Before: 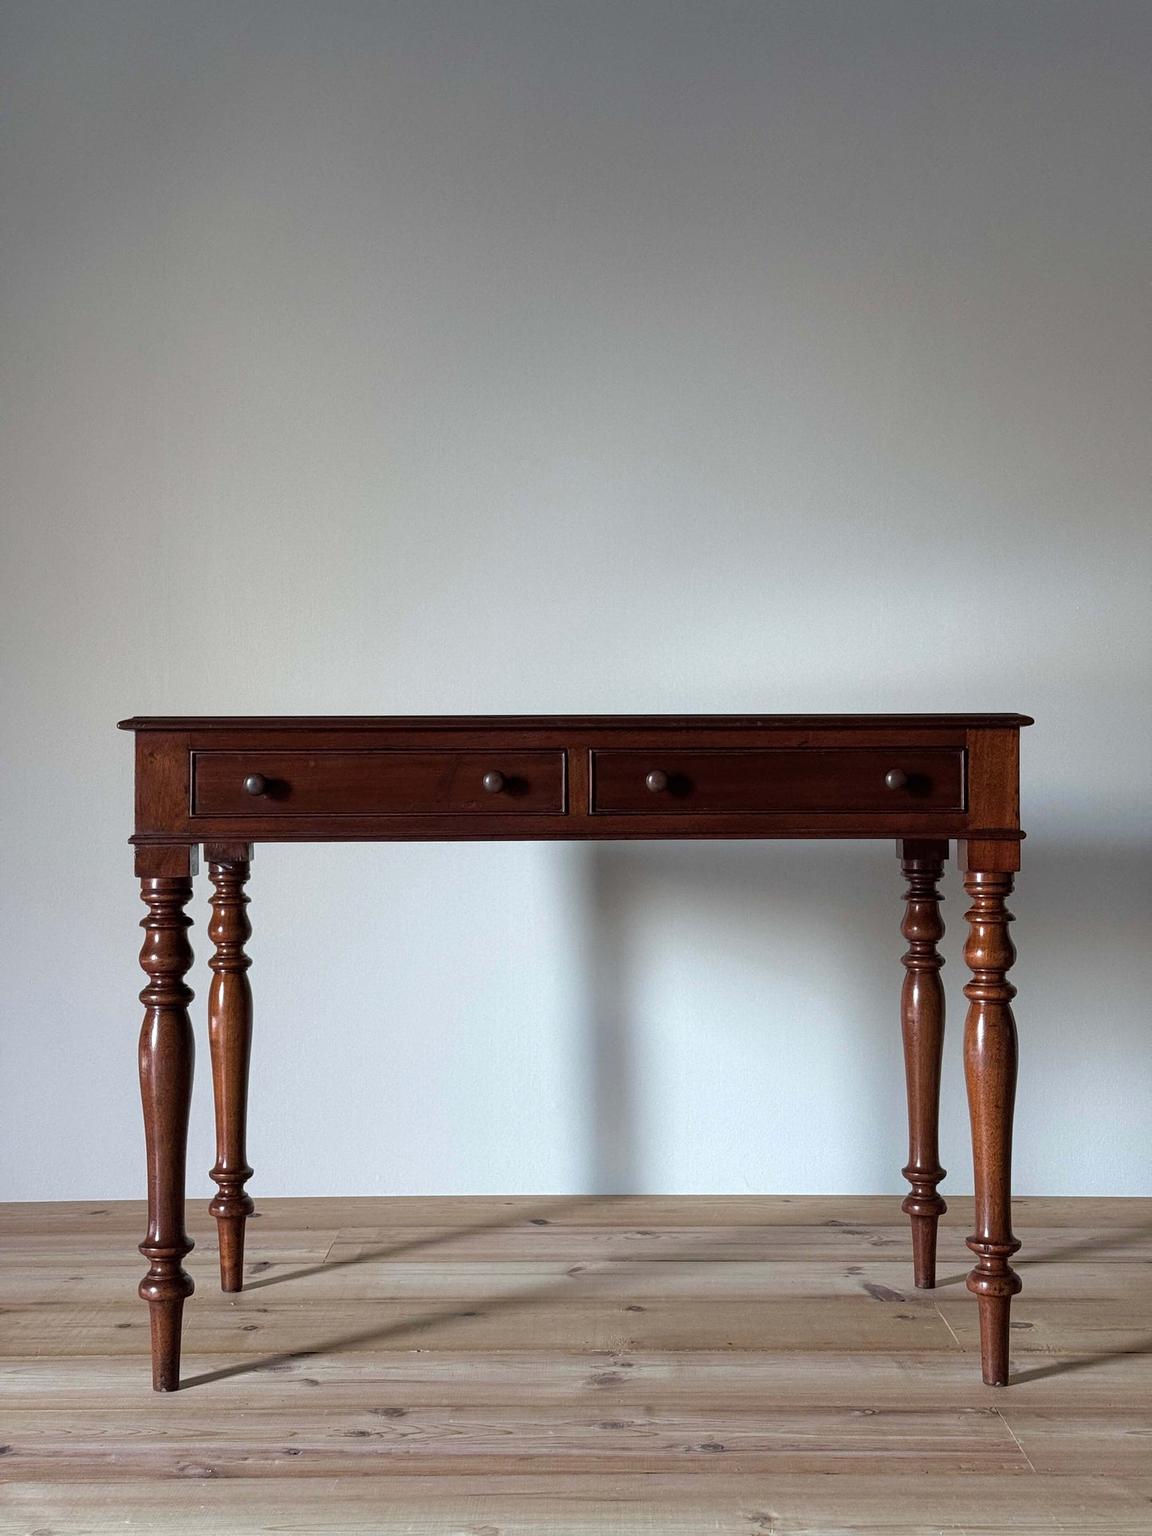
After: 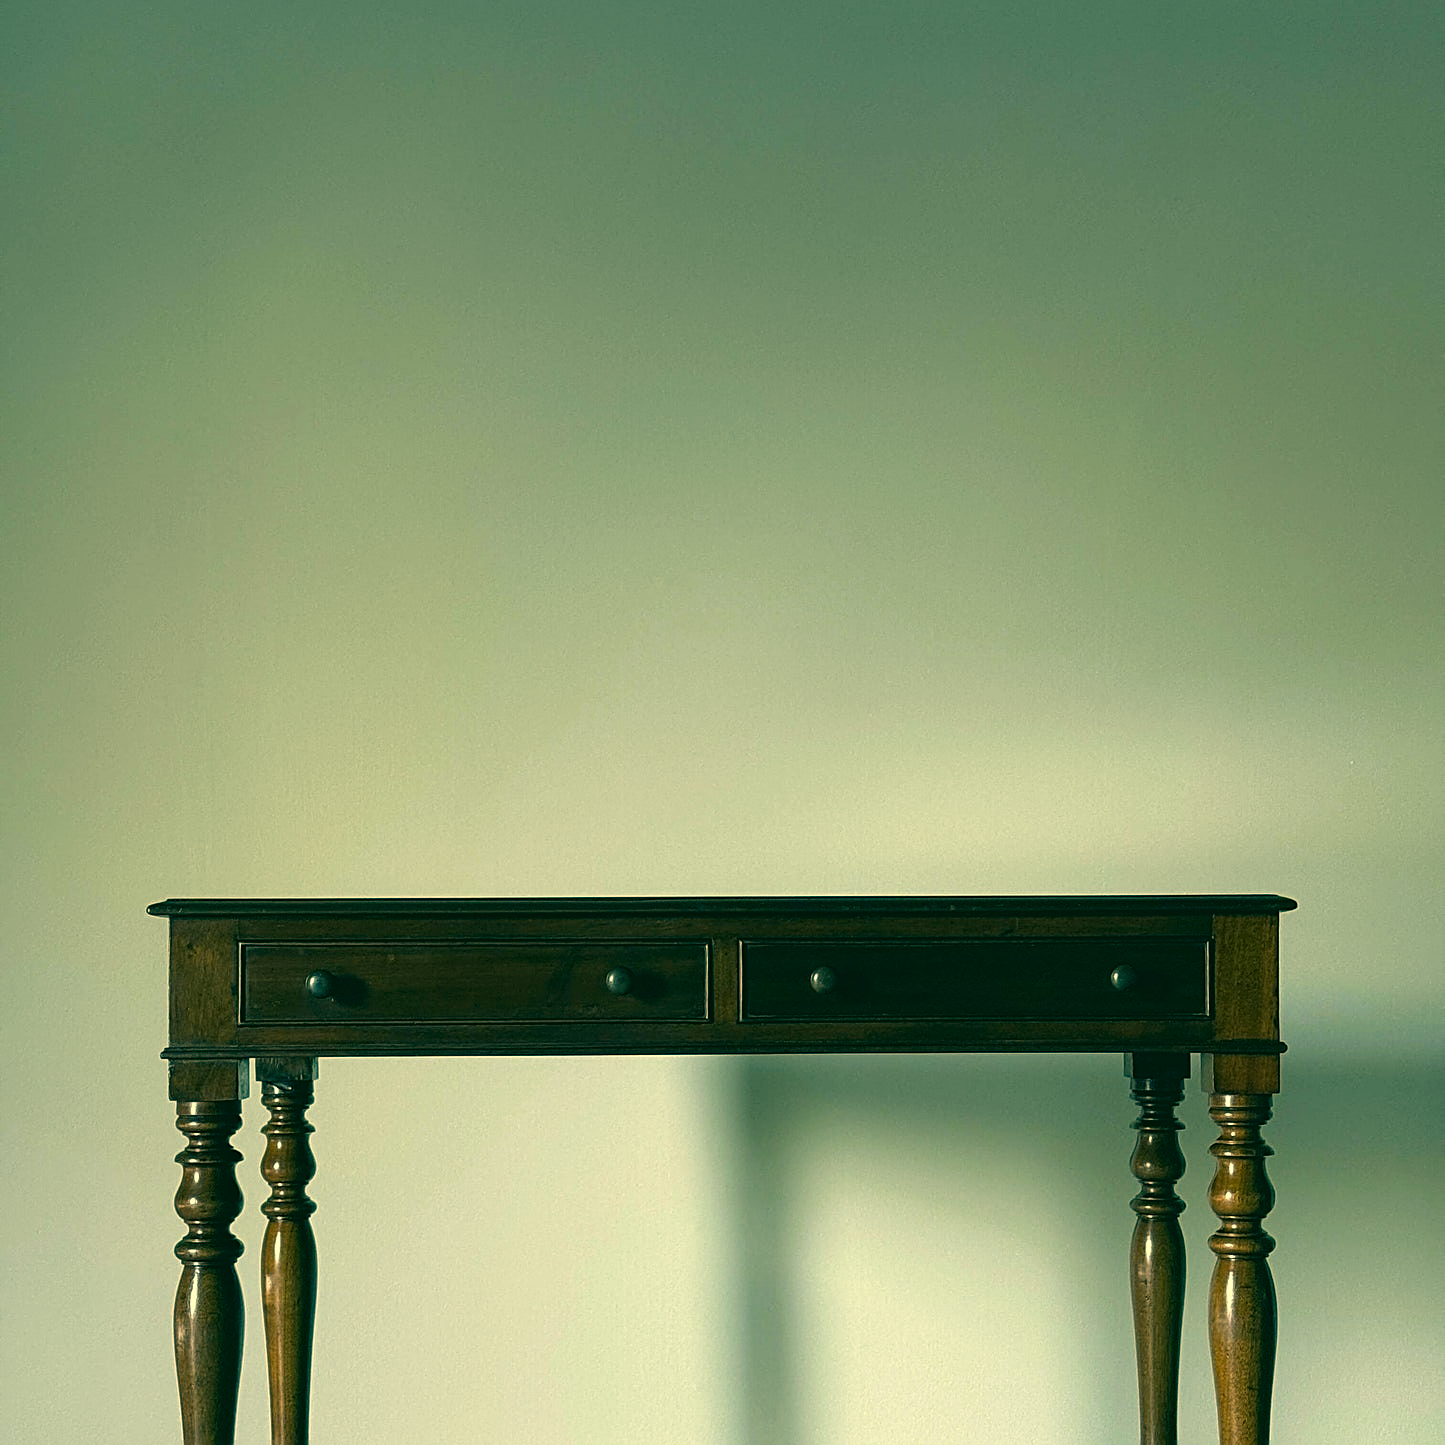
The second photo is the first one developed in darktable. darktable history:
sharpen: on, module defaults
color correction: highlights a* 1.89, highlights b* 34.24, shadows a* -37.29, shadows b* -5.93
crop: bottom 24.988%
